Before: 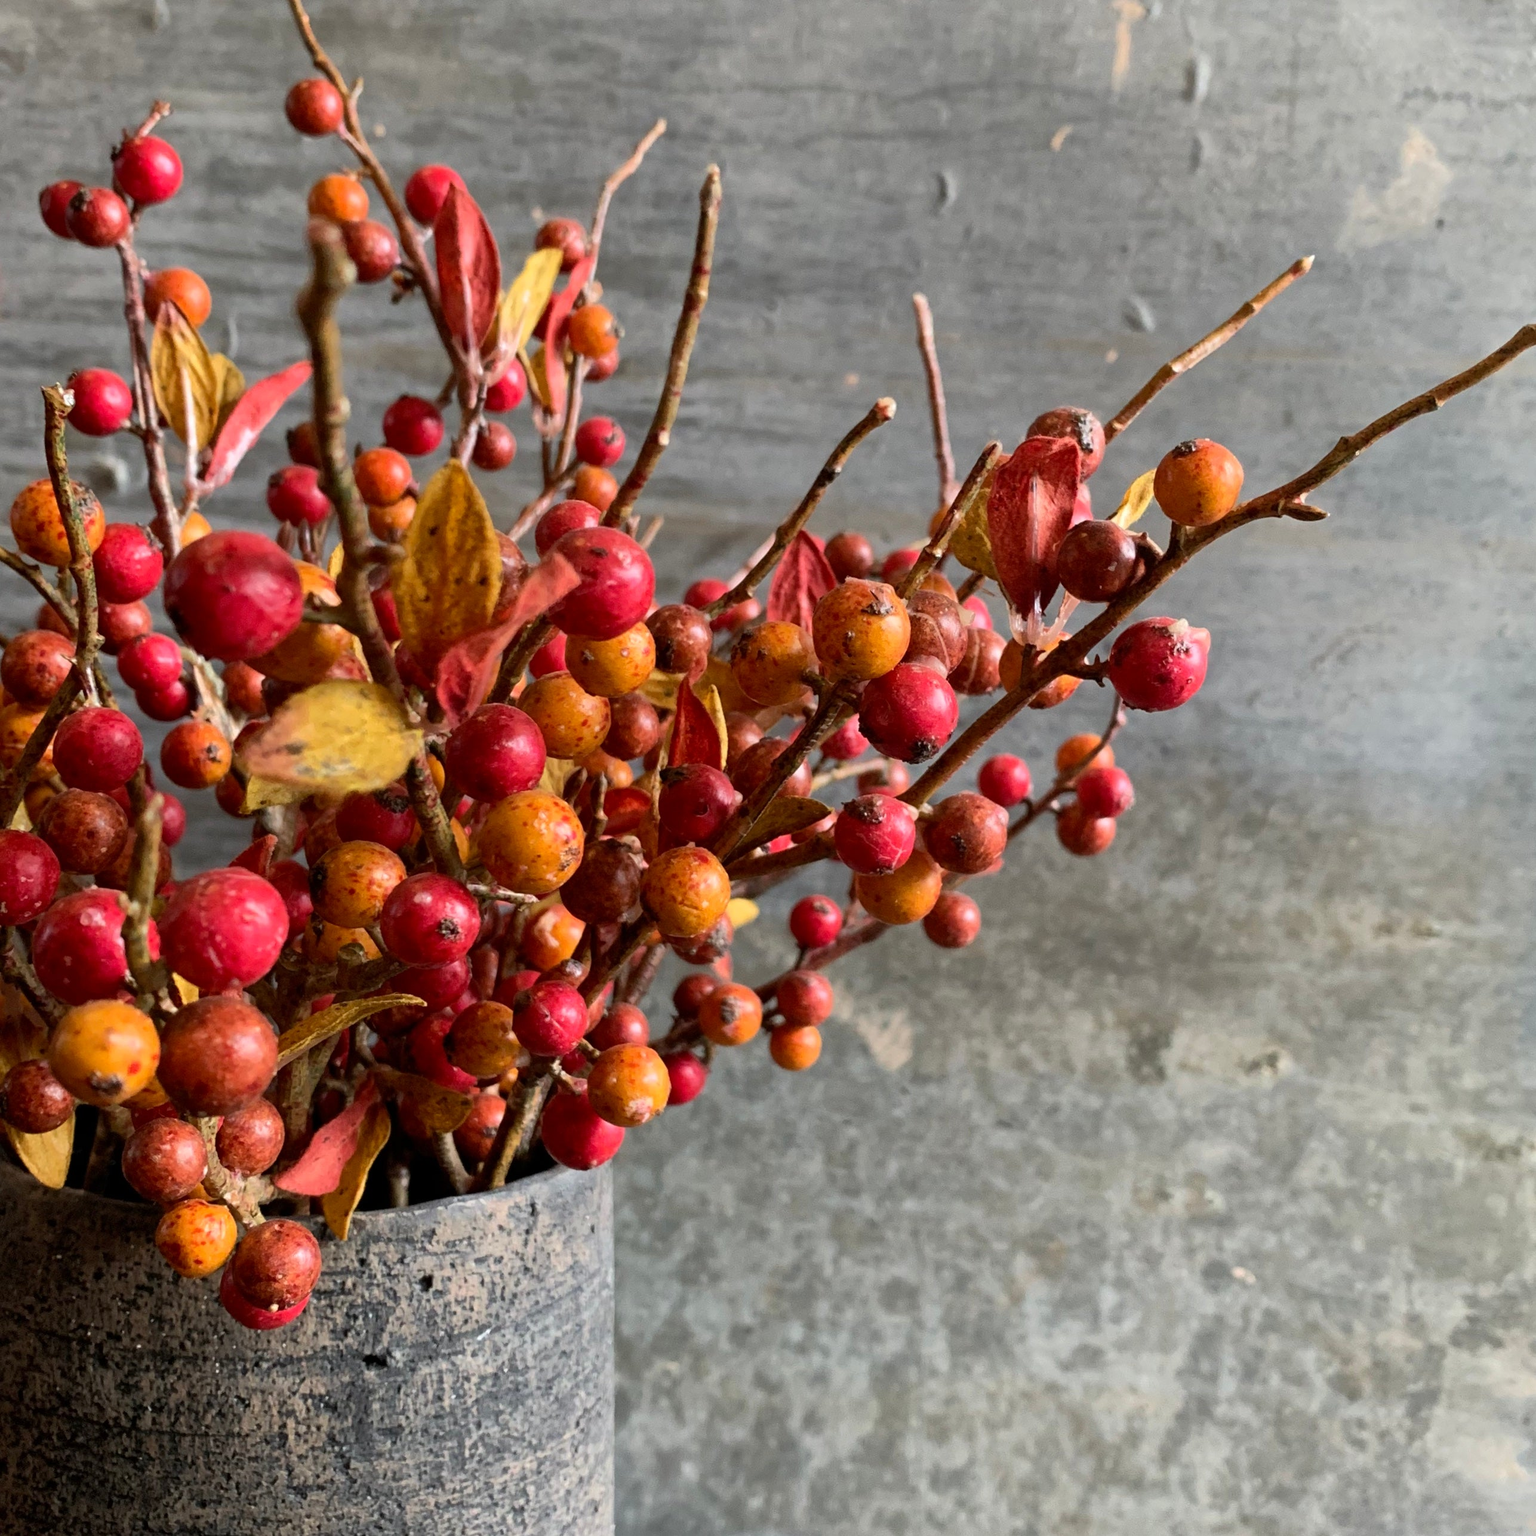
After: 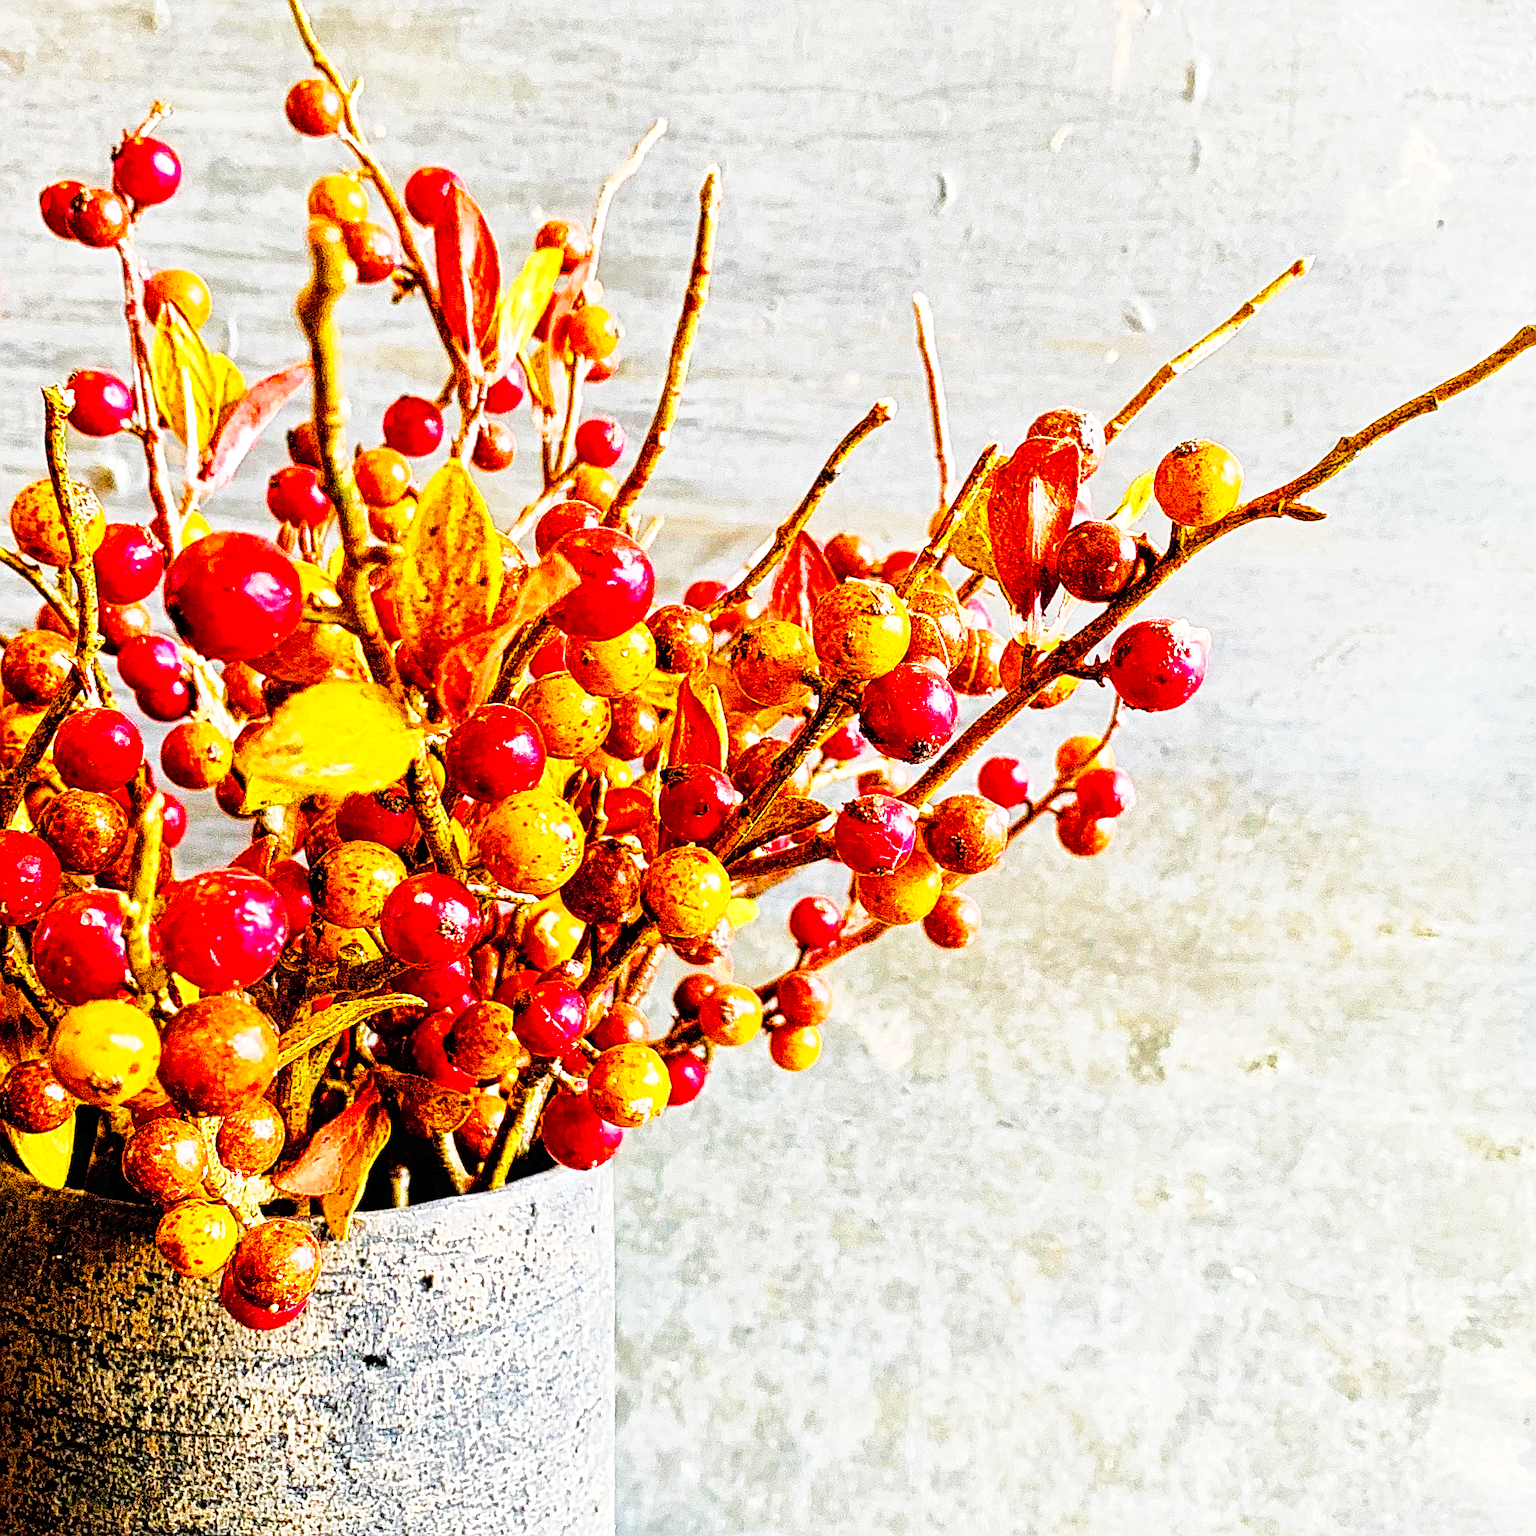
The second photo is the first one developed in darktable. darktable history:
base curve: curves: ch0 [(0, 0) (0, 0.001) (0.001, 0.001) (0.004, 0.002) (0.007, 0.004) (0.015, 0.013) (0.033, 0.045) (0.052, 0.096) (0.075, 0.17) (0.099, 0.241) (0.163, 0.42) (0.219, 0.55) (0.259, 0.616) (0.327, 0.722) (0.365, 0.765) (0.522, 0.873) (0.547, 0.881) (0.689, 0.919) (0.826, 0.952) (1, 1)], preserve colors none
local contrast: mode bilateral grid, contrast 20, coarseness 3, detail 300%, midtone range 0.2
sharpen: on, module defaults
color balance rgb: linear chroma grading › shadows 10%, linear chroma grading › highlights 10%, linear chroma grading › global chroma 15%, linear chroma grading › mid-tones 15%, perceptual saturation grading › global saturation 40%, perceptual saturation grading › highlights -25%, perceptual saturation grading › mid-tones 35%, perceptual saturation grading › shadows 35%, perceptual brilliance grading › global brilliance 11.29%, global vibrance 11.29%
tone equalizer: -7 EV 0.15 EV, -6 EV 0.6 EV, -5 EV 1.15 EV, -4 EV 1.33 EV, -3 EV 1.15 EV, -2 EV 0.6 EV, -1 EV 0.15 EV, mask exposure compensation -0.5 EV
